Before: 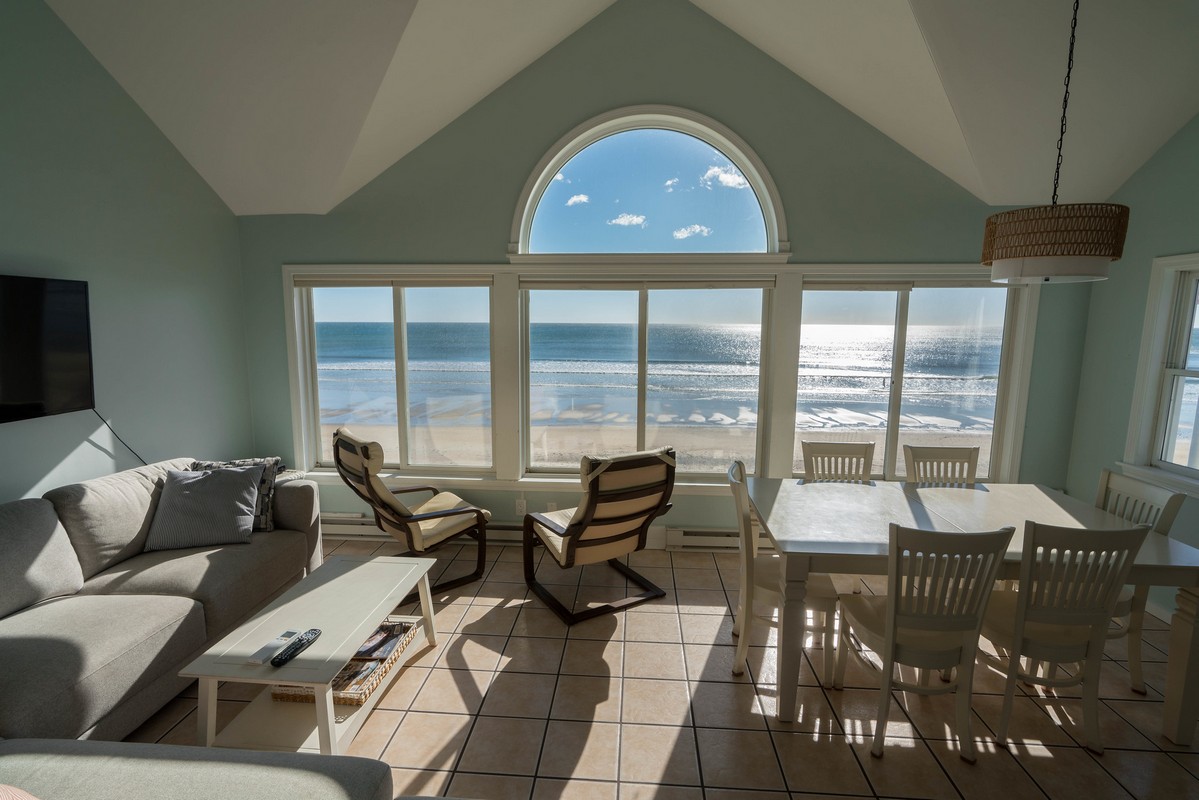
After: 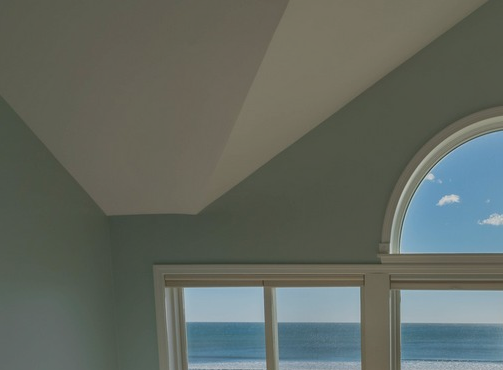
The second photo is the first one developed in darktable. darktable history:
exposure: exposure -0.36 EV, compensate highlight preservation false
crop and rotate: left 10.817%, top 0.062%, right 47.194%, bottom 53.626%
shadows and highlights: on, module defaults
